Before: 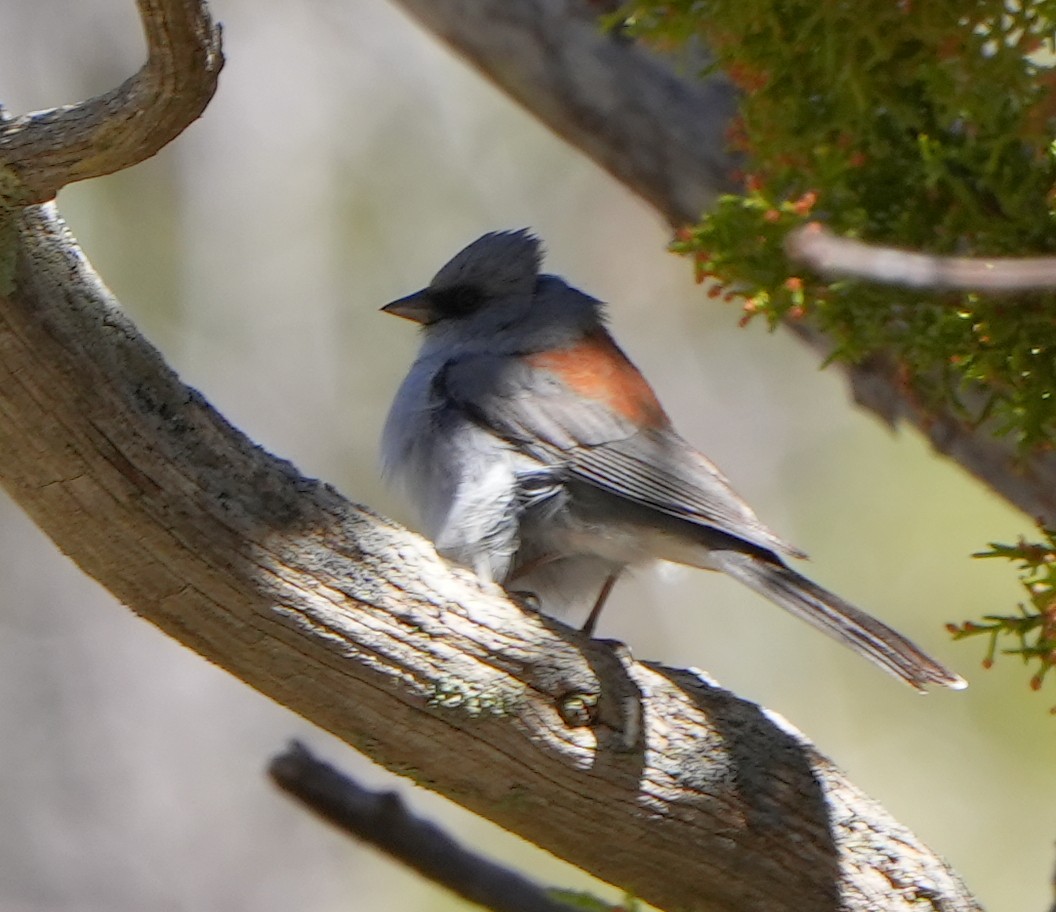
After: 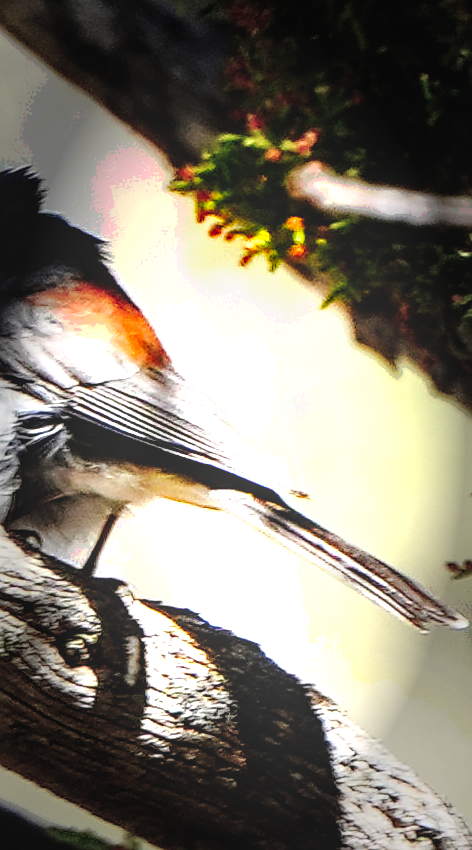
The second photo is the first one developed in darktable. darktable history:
sharpen: on, module defaults
local contrast: on, module defaults
crop: left 47.285%, top 6.76%, right 7.938%
exposure: black level correction 0, exposure 1.1 EV, compensate highlight preservation false
tone equalizer: -8 EV -0.442 EV, -7 EV -0.405 EV, -6 EV -0.326 EV, -5 EV -0.195 EV, -3 EV 0.237 EV, -2 EV 0.318 EV, -1 EV 0.37 EV, +0 EV 0.413 EV, edges refinement/feathering 500, mask exposure compensation -1.25 EV, preserve details no
tone curve: curves: ch0 [(0, 0) (0.003, 0.007) (0.011, 0.008) (0.025, 0.007) (0.044, 0.009) (0.069, 0.012) (0.1, 0.02) (0.136, 0.035) (0.177, 0.06) (0.224, 0.104) (0.277, 0.16) (0.335, 0.228) (0.399, 0.308) (0.468, 0.418) (0.543, 0.525) (0.623, 0.635) (0.709, 0.723) (0.801, 0.802) (0.898, 0.889) (1, 1)], preserve colors none
vignetting: fall-off start 47.49%, brightness -0.813, automatic ratio true, width/height ratio 1.288
base curve: curves: ch0 [(0, 0.036) (0.083, 0.04) (0.804, 1)], preserve colors none
